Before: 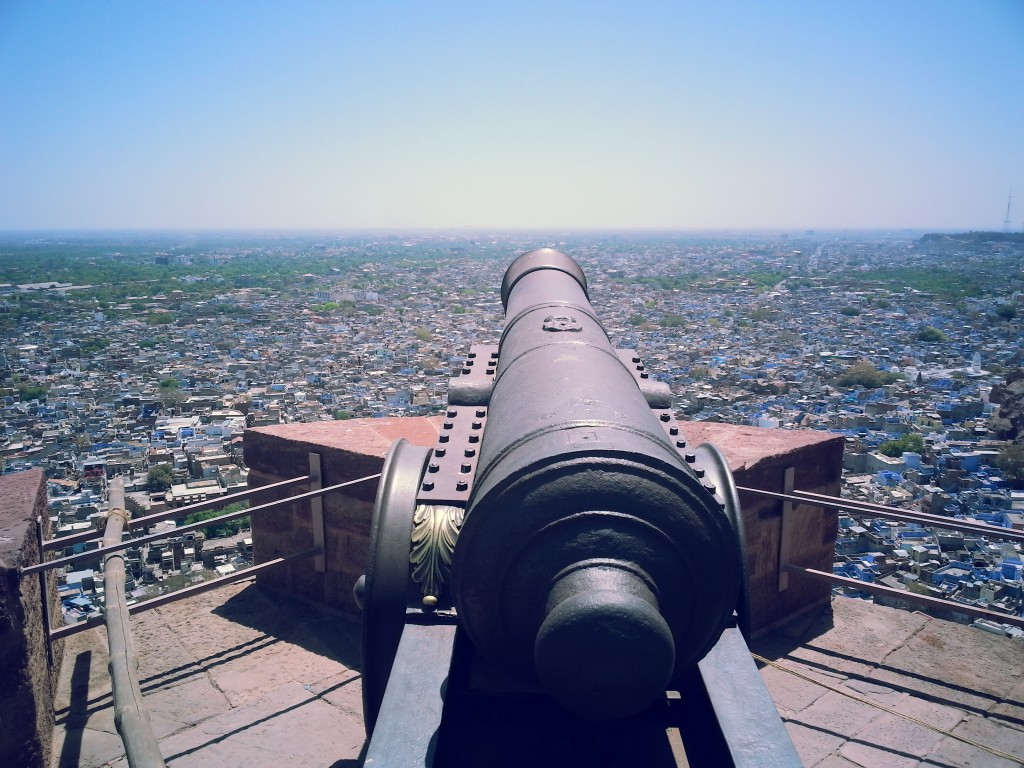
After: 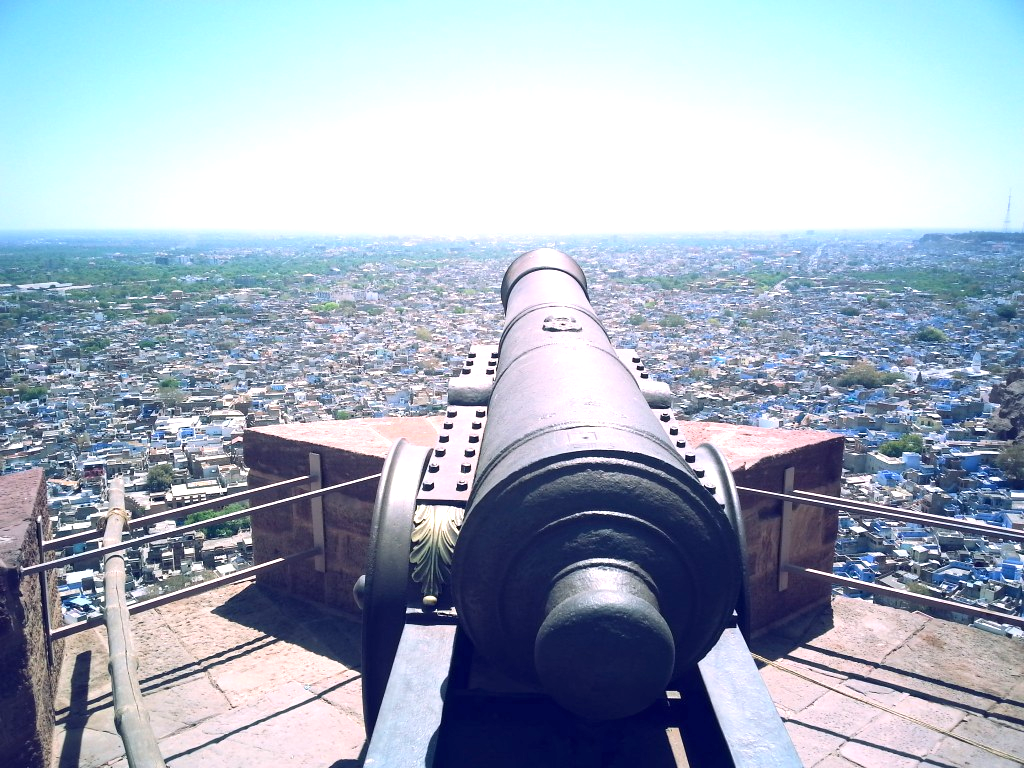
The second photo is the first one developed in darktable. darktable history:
exposure: black level correction 0, exposure 0.951 EV, compensate highlight preservation false
